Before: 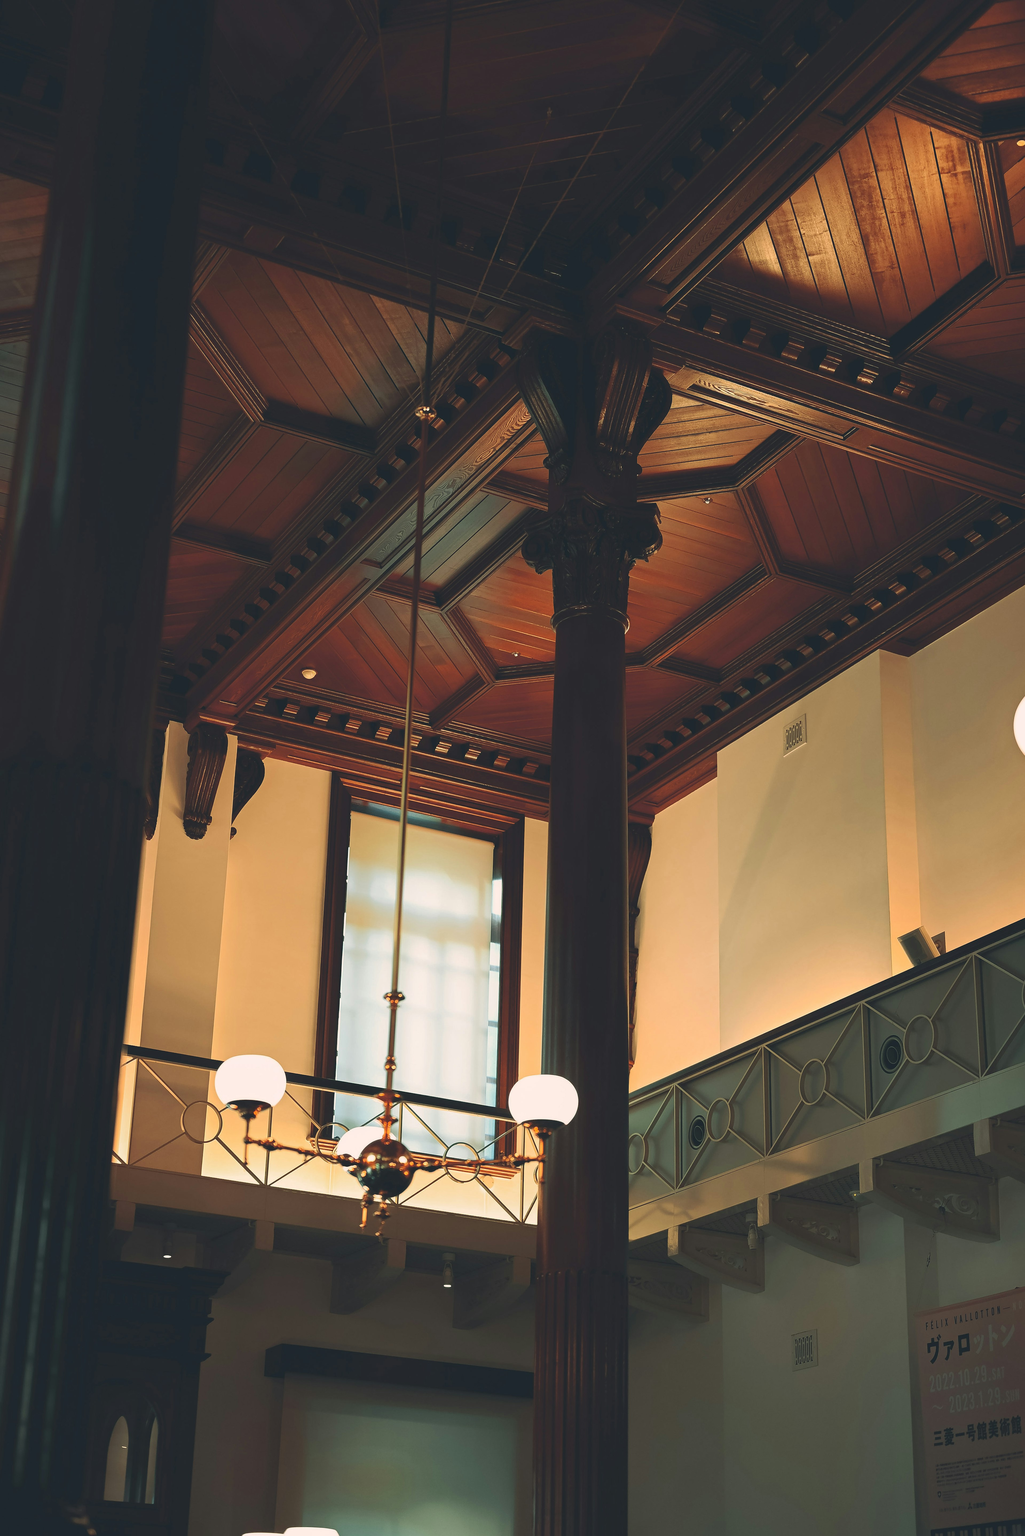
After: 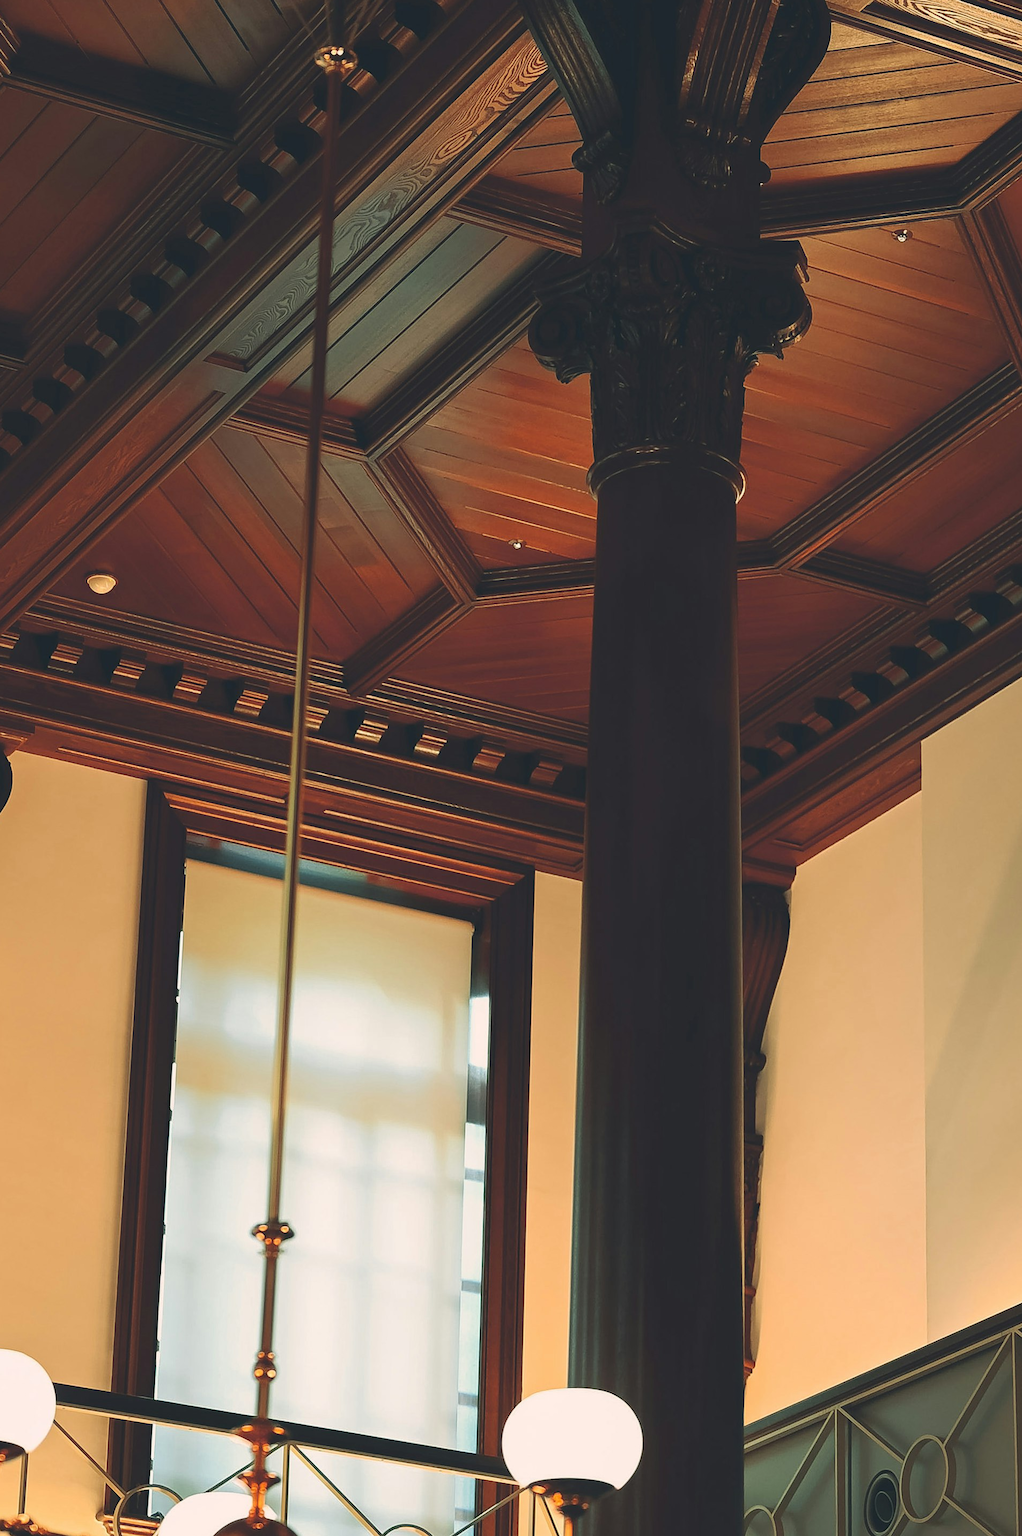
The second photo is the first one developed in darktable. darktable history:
crop: left 25.235%, top 24.974%, right 25.086%, bottom 24.998%
